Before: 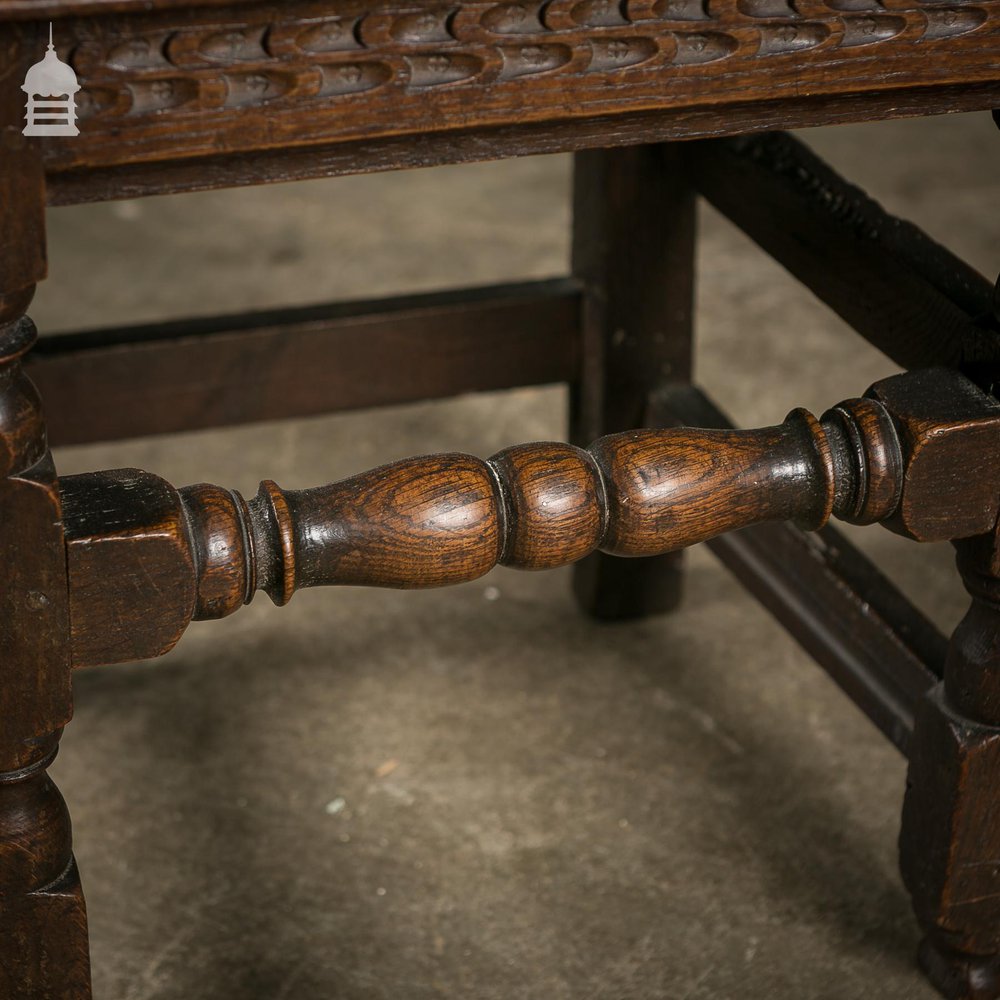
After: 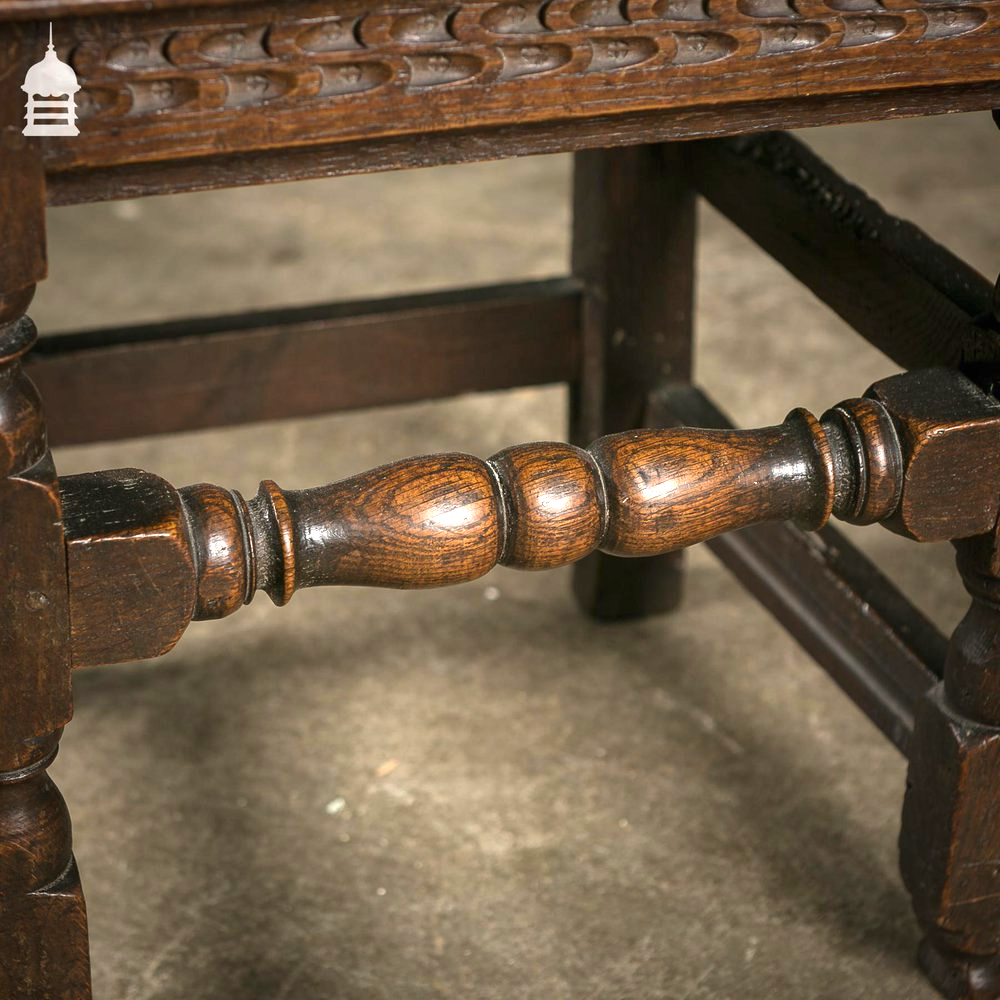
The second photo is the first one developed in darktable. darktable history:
white balance: emerald 1
exposure: black level correction 0, exposure 1.015 EV, compensate exposure bias true, compensate highlight preservation false
